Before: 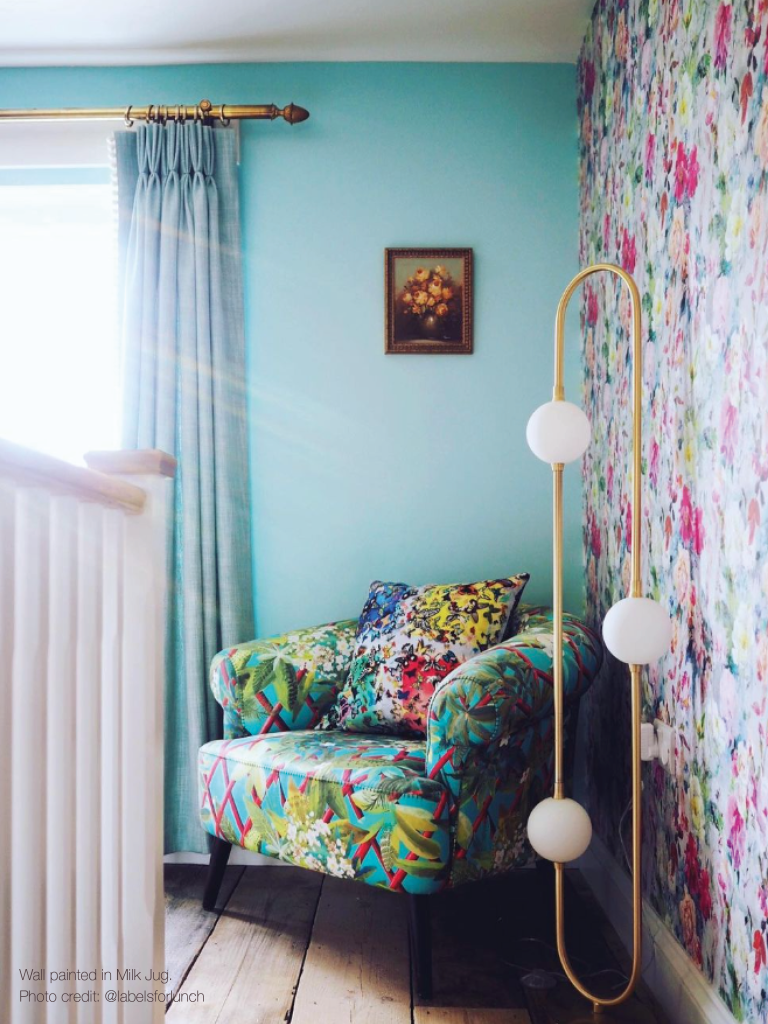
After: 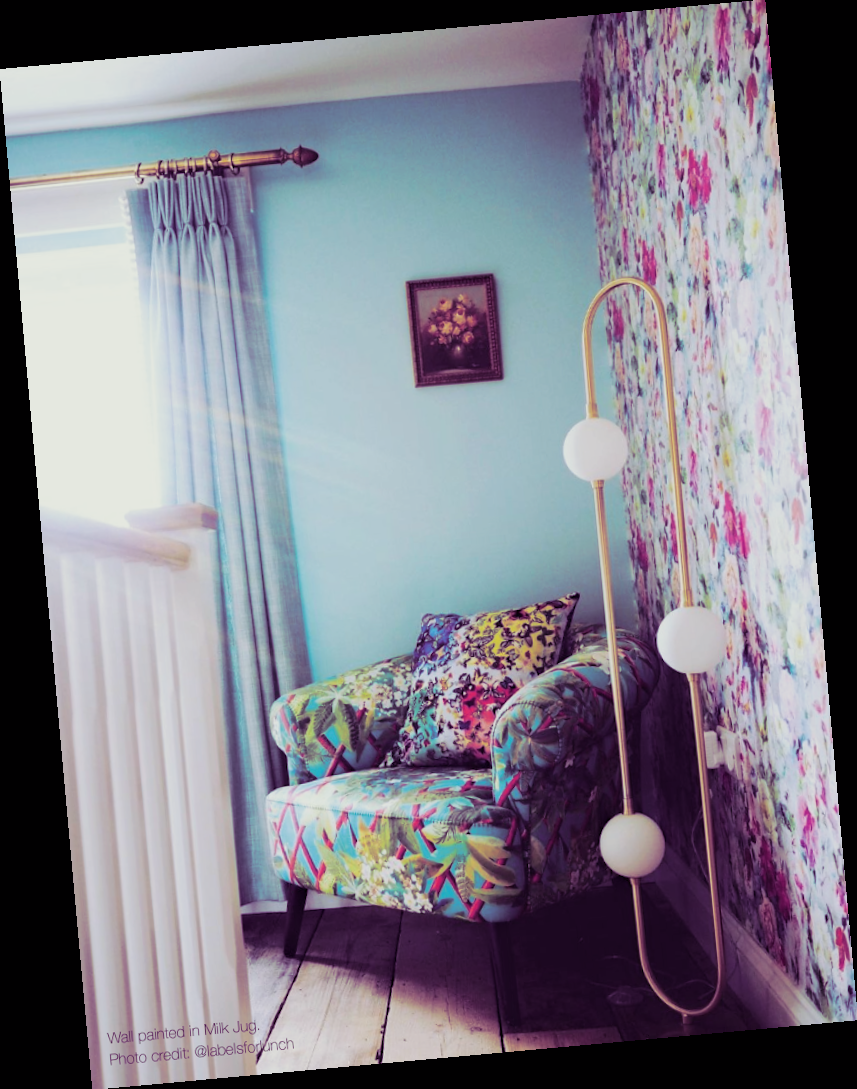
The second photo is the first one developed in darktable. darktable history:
rotate and perspective: rotation -5.2°, automatic cropping off
split-toning: shadows › hue 277.2°, shadows › saturation 0.74
sigmoid: contrast 1.22, skew 0.65
haze removal: compatibility mode true, adaptive false
